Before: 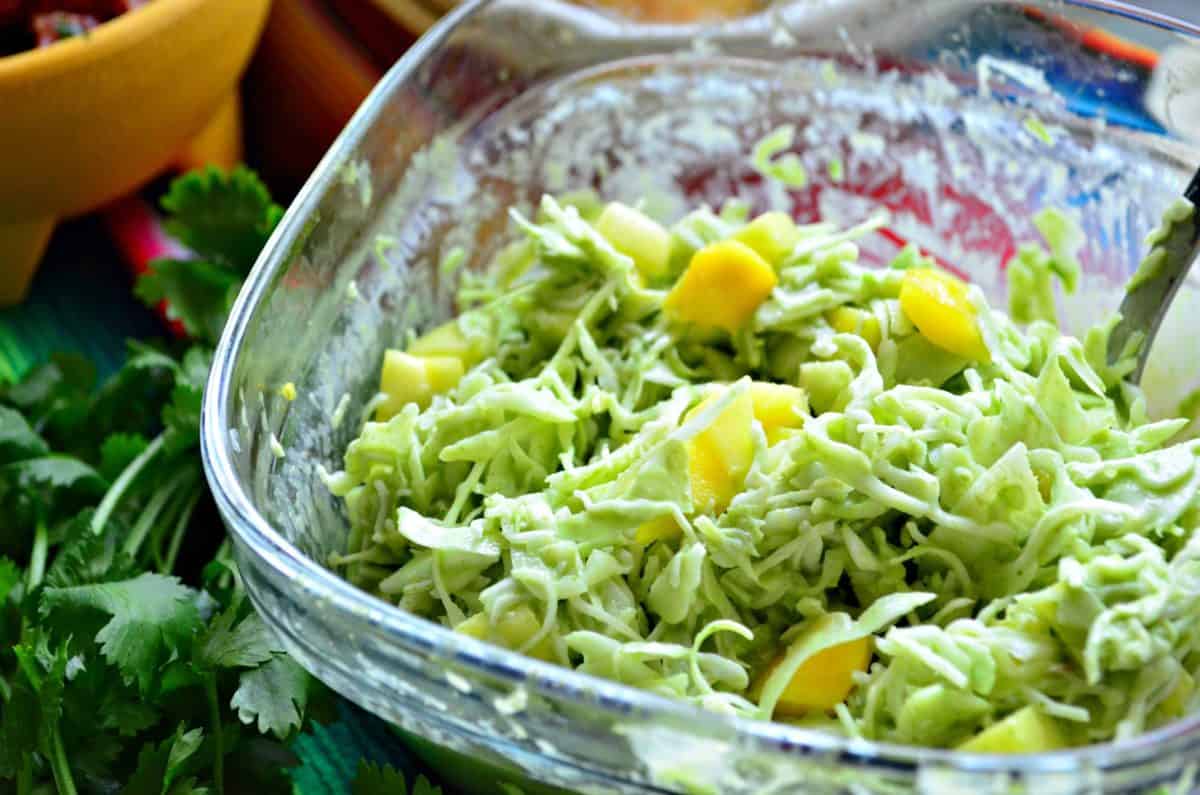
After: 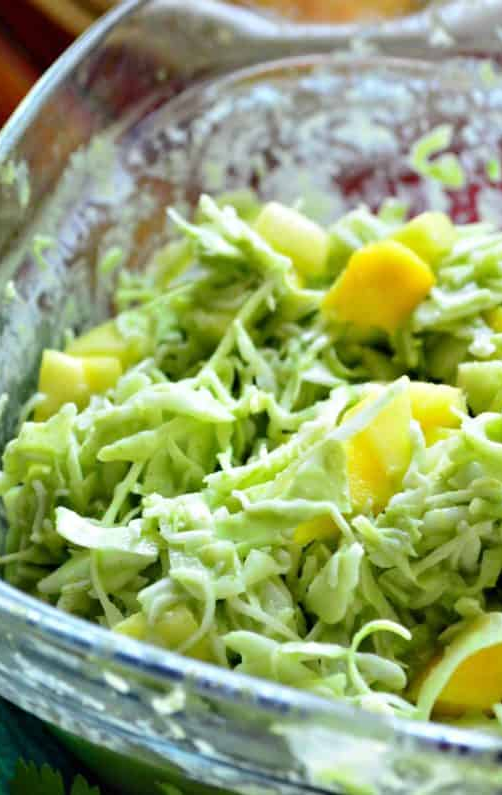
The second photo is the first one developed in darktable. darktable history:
crop: left 28.583%, right 29.524%
